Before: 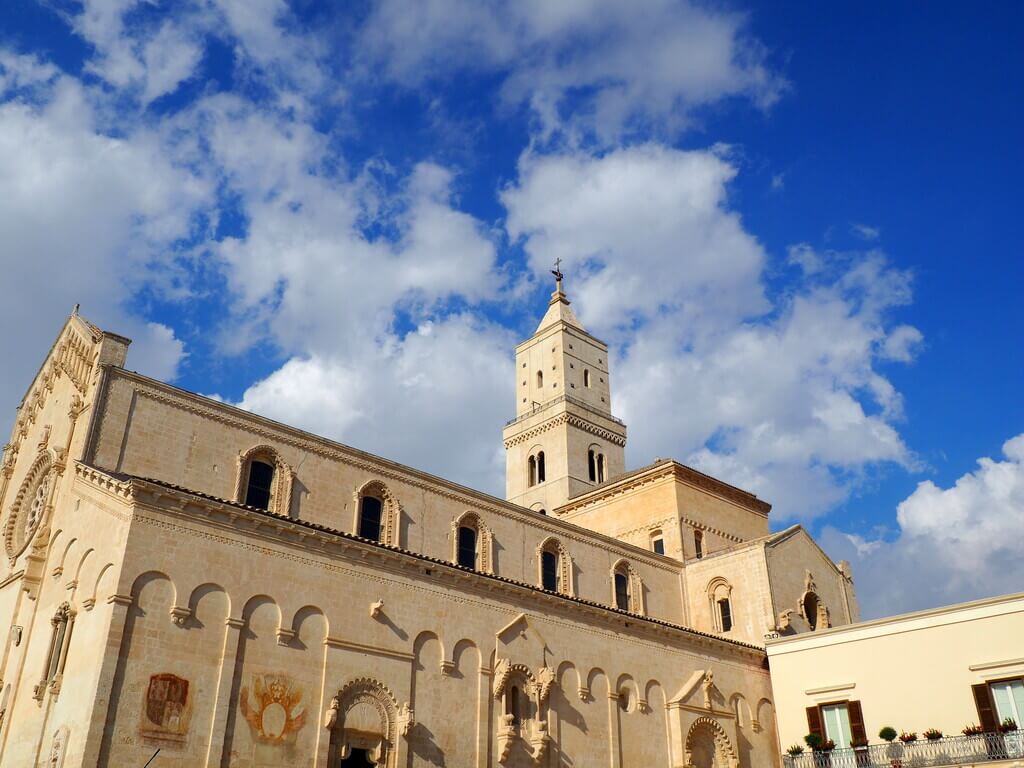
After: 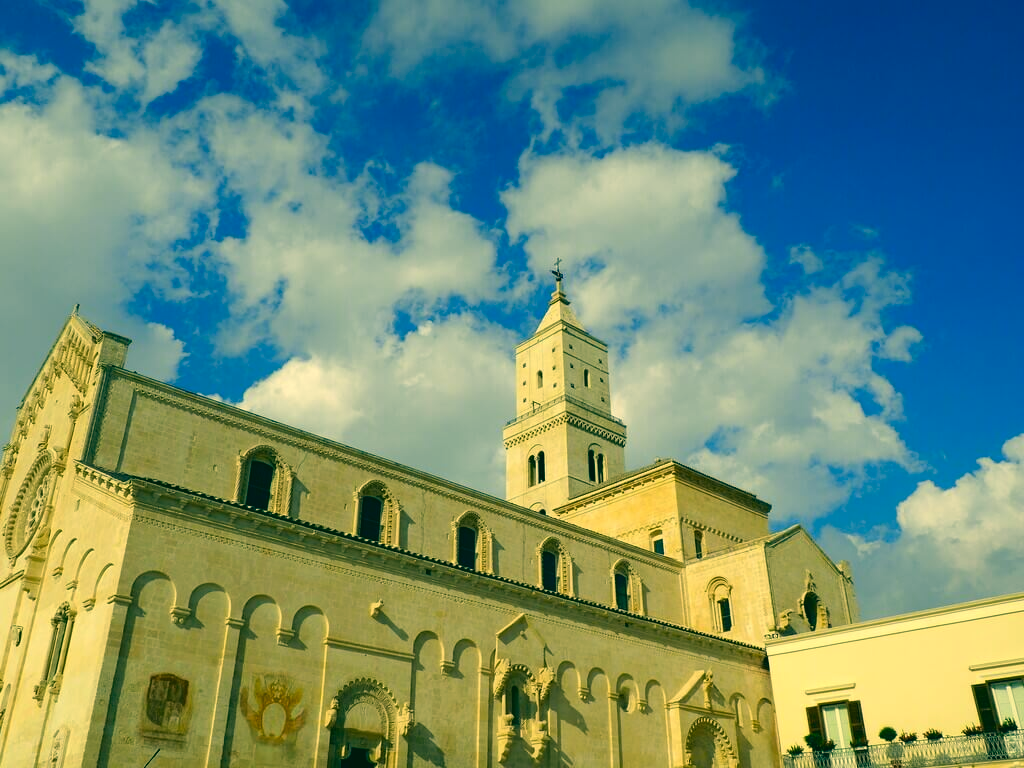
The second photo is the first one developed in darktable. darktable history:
color correction: highlights a* 1.89, highlights b* 34.48, shadows a* -37.46, shadows b* -5.6
